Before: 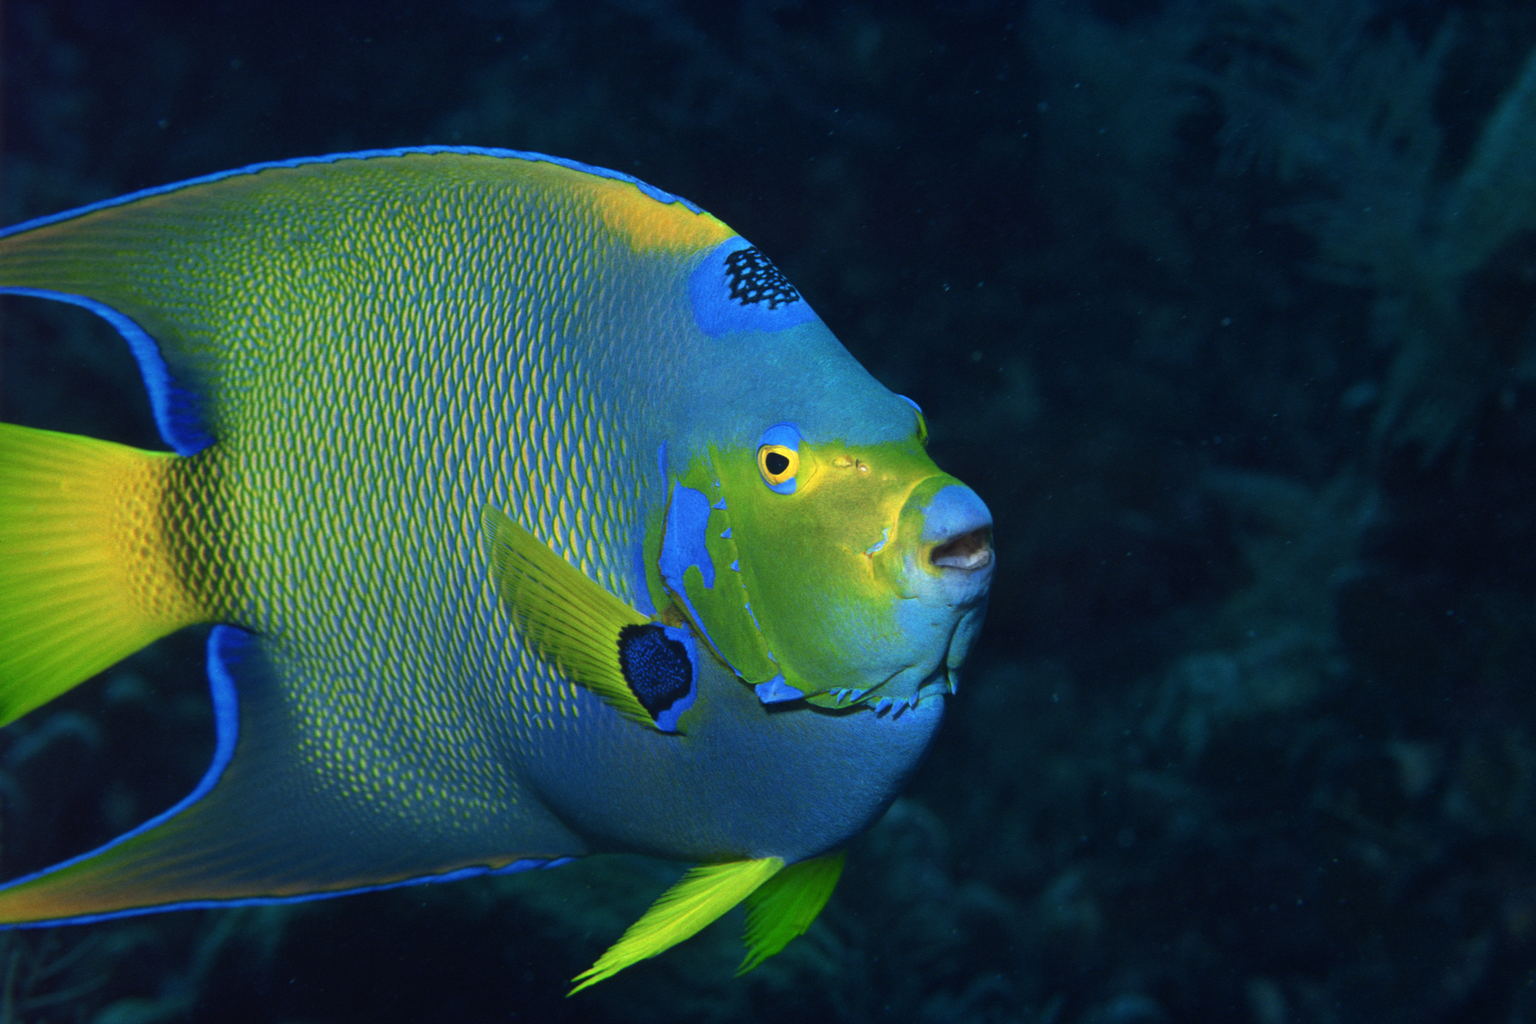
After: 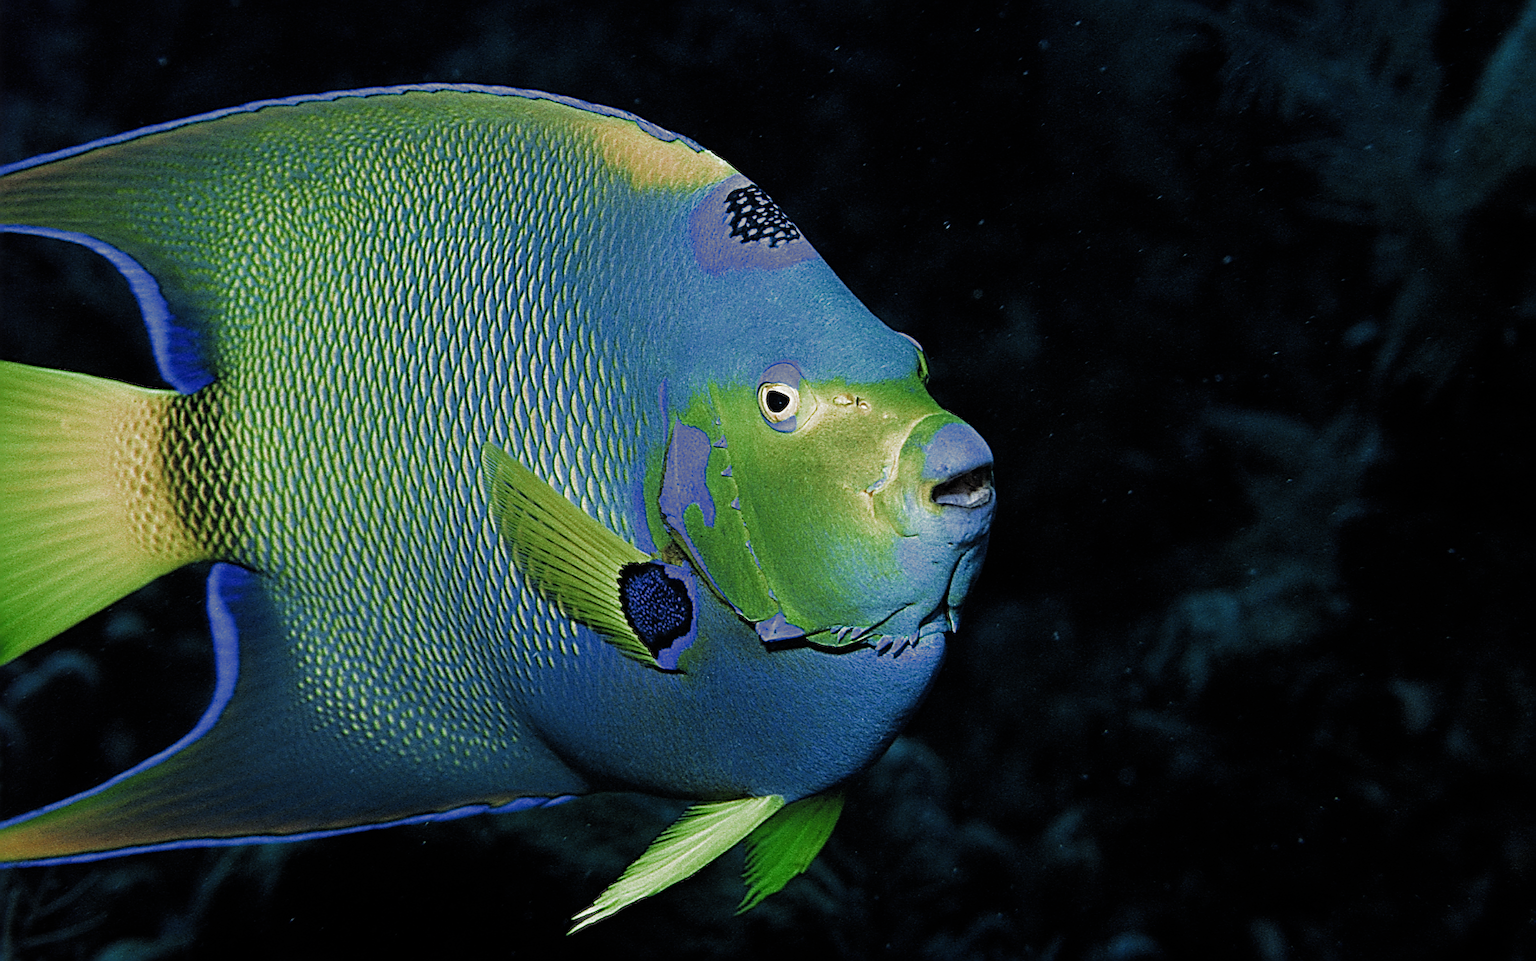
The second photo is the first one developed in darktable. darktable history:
sharpen: amount 1.996
filmic rgb: black relative exposure -4.92 EV, white relative exposure 2.83 EV, hardness 3.7, add noise in highlights 0.001, preserve chrominance max RGB, color science v3 (2019), use custom middle-gray values true, contrast in highlights soft
crop and rotate: top 6.091%
